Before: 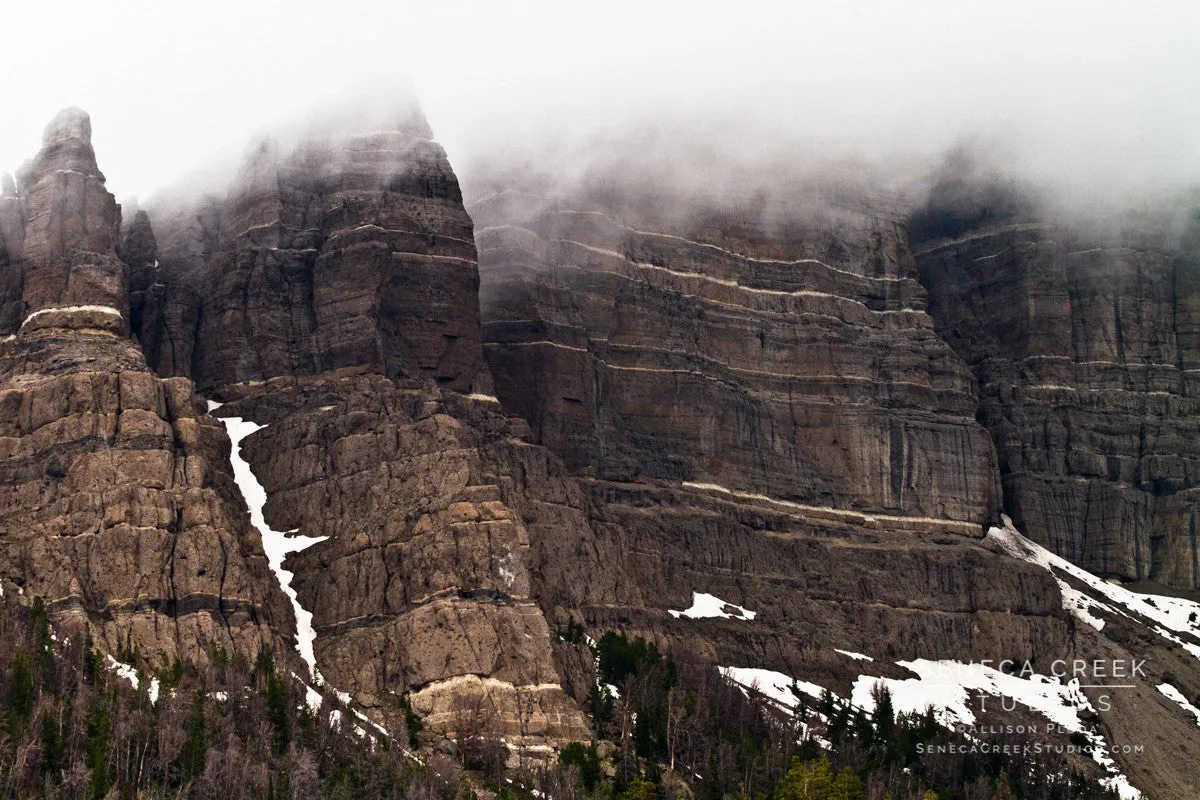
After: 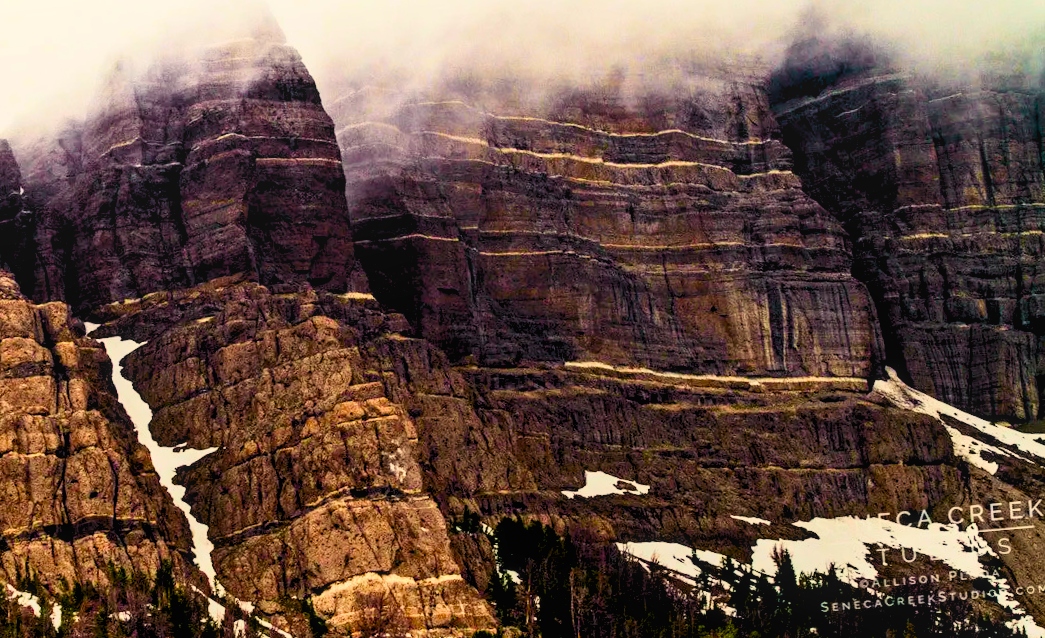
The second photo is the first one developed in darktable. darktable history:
exposure: exposure 0.131 EV, compensate highlight preservation false
rotate and perspective: rotation -5°, crop left 0.05, crop right 0.952, crop top 0.11, crop bottom 0.89
crop and rotate: left 8.262%, top 9.226%
levels: levels [0.073, 0.497, 0.972]
local contrast: detail 110%
color balance rgb: shadows lift › chroma 3%, shadows lift › hue 280.8°, power › hue 330°, highlights gain › chroma 3%, highlights gain › hue 75.6°, global offset › luminance -1%, perceptual saturation grading › global saturation 20%, perceptual saturation grading › highlights -25%, perceptual saturation grading › shadows 50%, global vibrance 20%
tone curve: curves: ch0 [(0, 0.028) (0.037, 0.05) (0.123, 0.108) (0.19, 0.164) (0.269, 0.247) (0.475, 0.533) (0.595, 0.695) (0.718, 0.823) (0.855, 0.913) (1, 0.982)]; ch1 [(0, 0) (0.243, 0.245) (0.427, 0.41) (0.493, 0.481) (0.505, 0.502) (0.536, 0.545) (0.56, 0.582) (0.611, 0.644) (0.769, 0.807) (1, 1)]; ch2 [(0, 0) (0.249, 0.216) (0.349, 0.321) (0.424, 0.442) (0.476, 0.483) (0.498, 0.499) (0.517, 0.519) (0.532, 0.55) (0.569, 0.608) (0.614, 0.661) (0.706, 0.75) (0.808, 0.809) (0.991, 0.968)], color space Lab, independent channels, preserve colors none
velvia: on, module defaults
